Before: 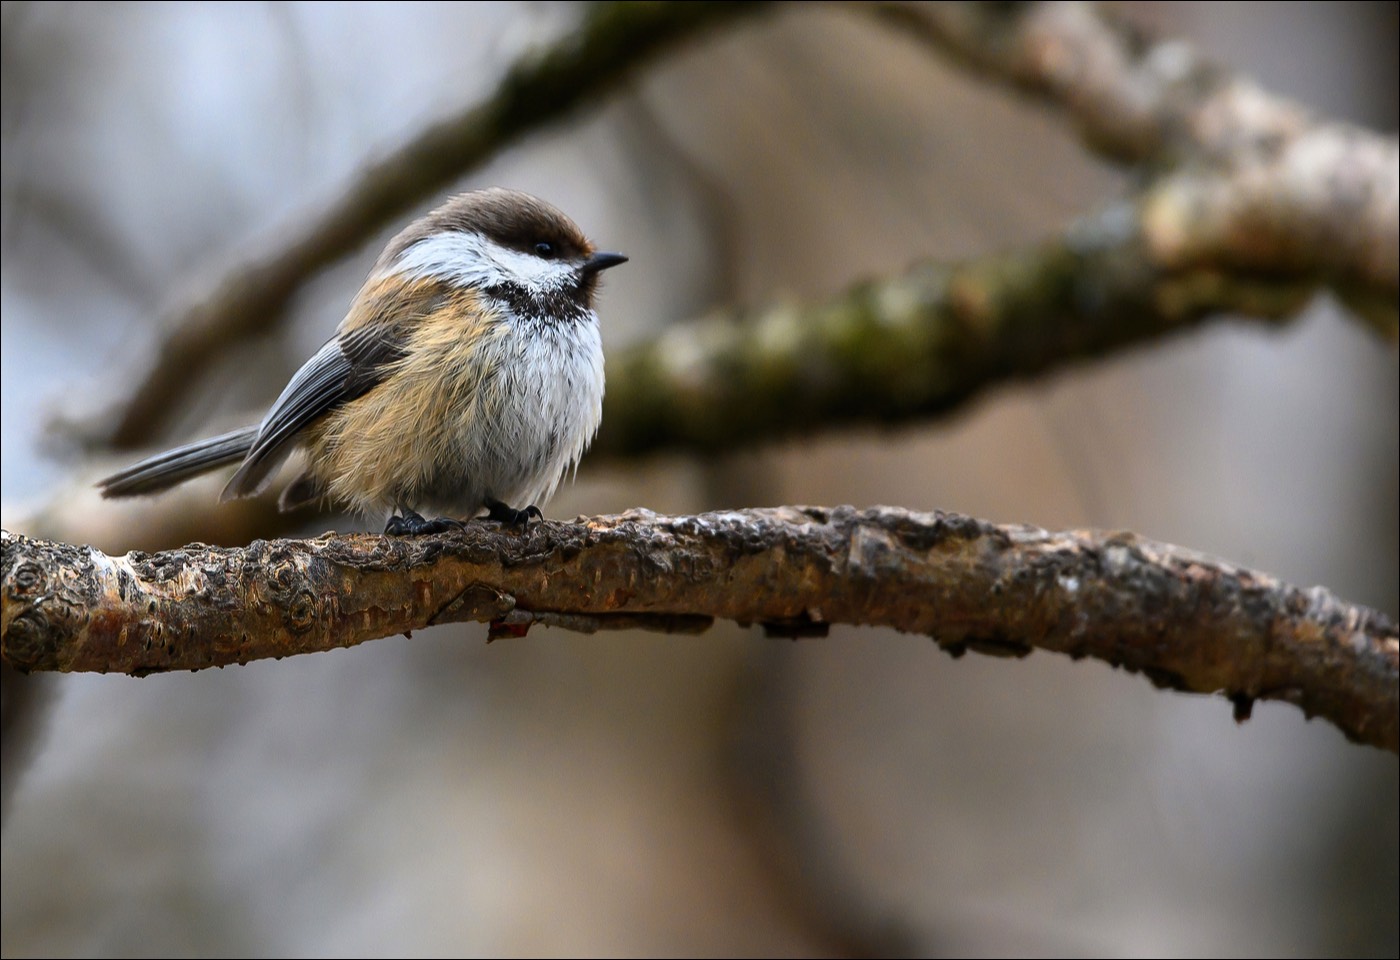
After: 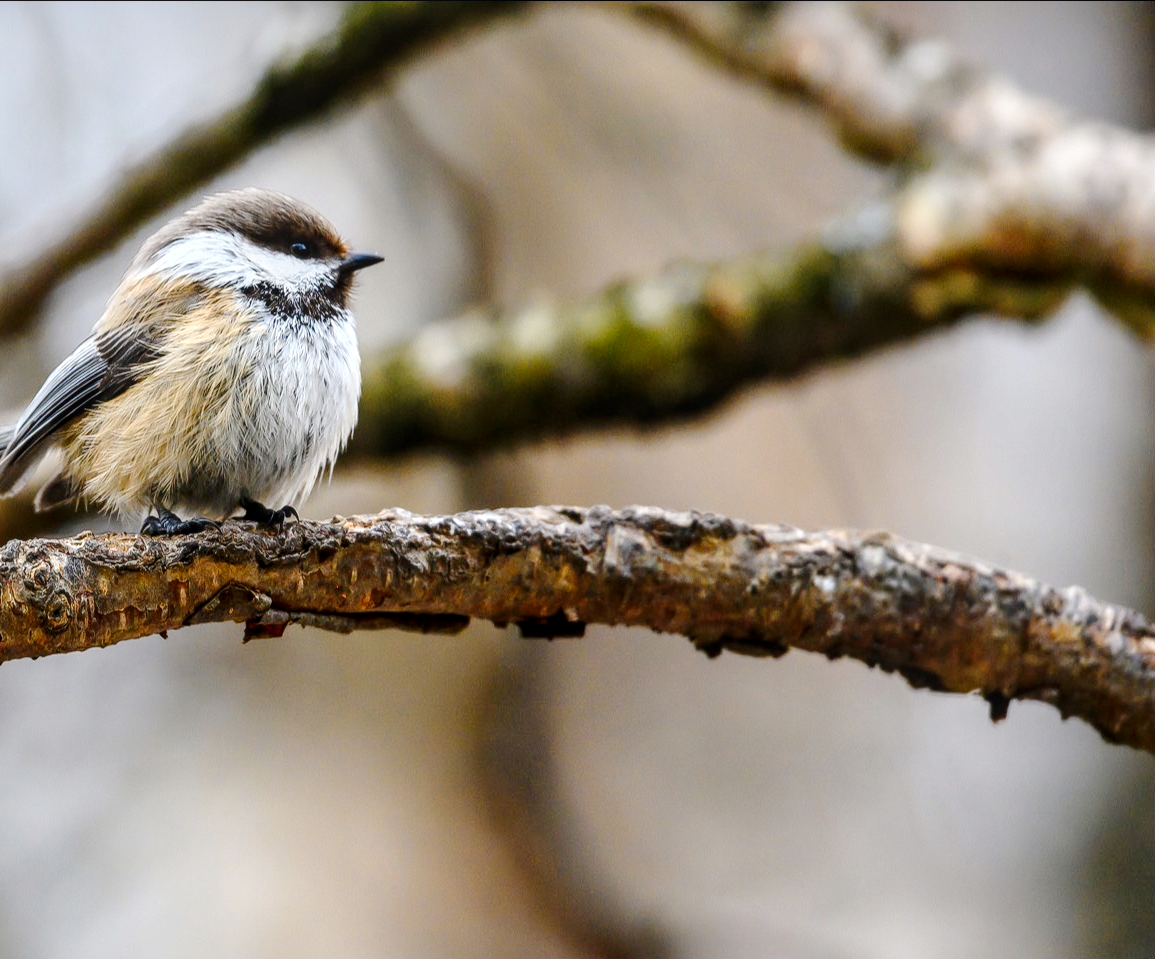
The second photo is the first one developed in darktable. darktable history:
crop: left 17.483%, bottom 0.041%
exposure: exposure 0.289 EV, compensate exposure bias true, compensate highlight preservation false
local contrast: on, module defaults
tone curve: curves: ch0 [(0, 0.01) (0.097, 0.07) (0.204, 0.173) (0.447, 0.517) (0.539, 0.624) (0.733, 0.791) (0.879, 0.898) (1, 0.98)]; ch1 [(0, 0) (0.393, 0.415) (0.447, 0.448) (0.485, 0.494) (0.523, 0.509) (0.545, 0.541) (0.574, 0.561) (0.648, 0.674) (1, 1)]; ch2 [(0, 0) (0.369, 0.388) (0.449, 0.431) (0.499, 0.5) (0.521, 0.51) (0.53, 0.54) (0.564, 0.569) (0.674, 0.735) (1, 1)], preserve colors none
